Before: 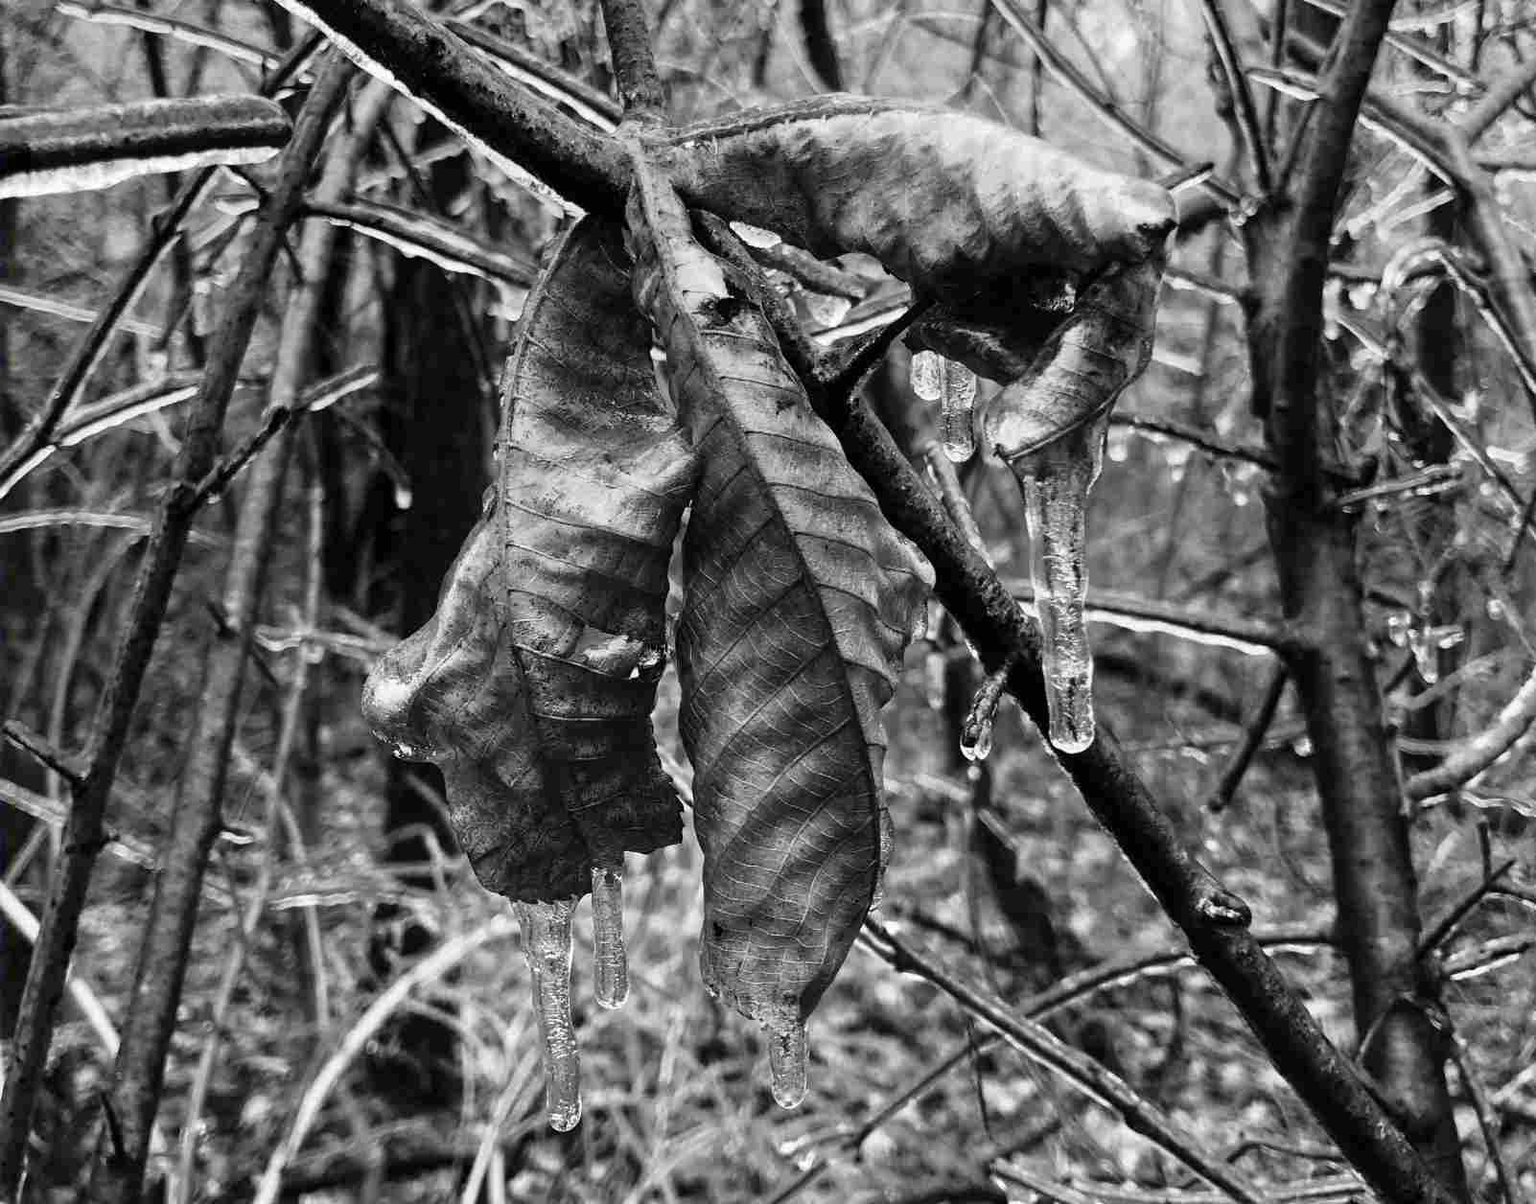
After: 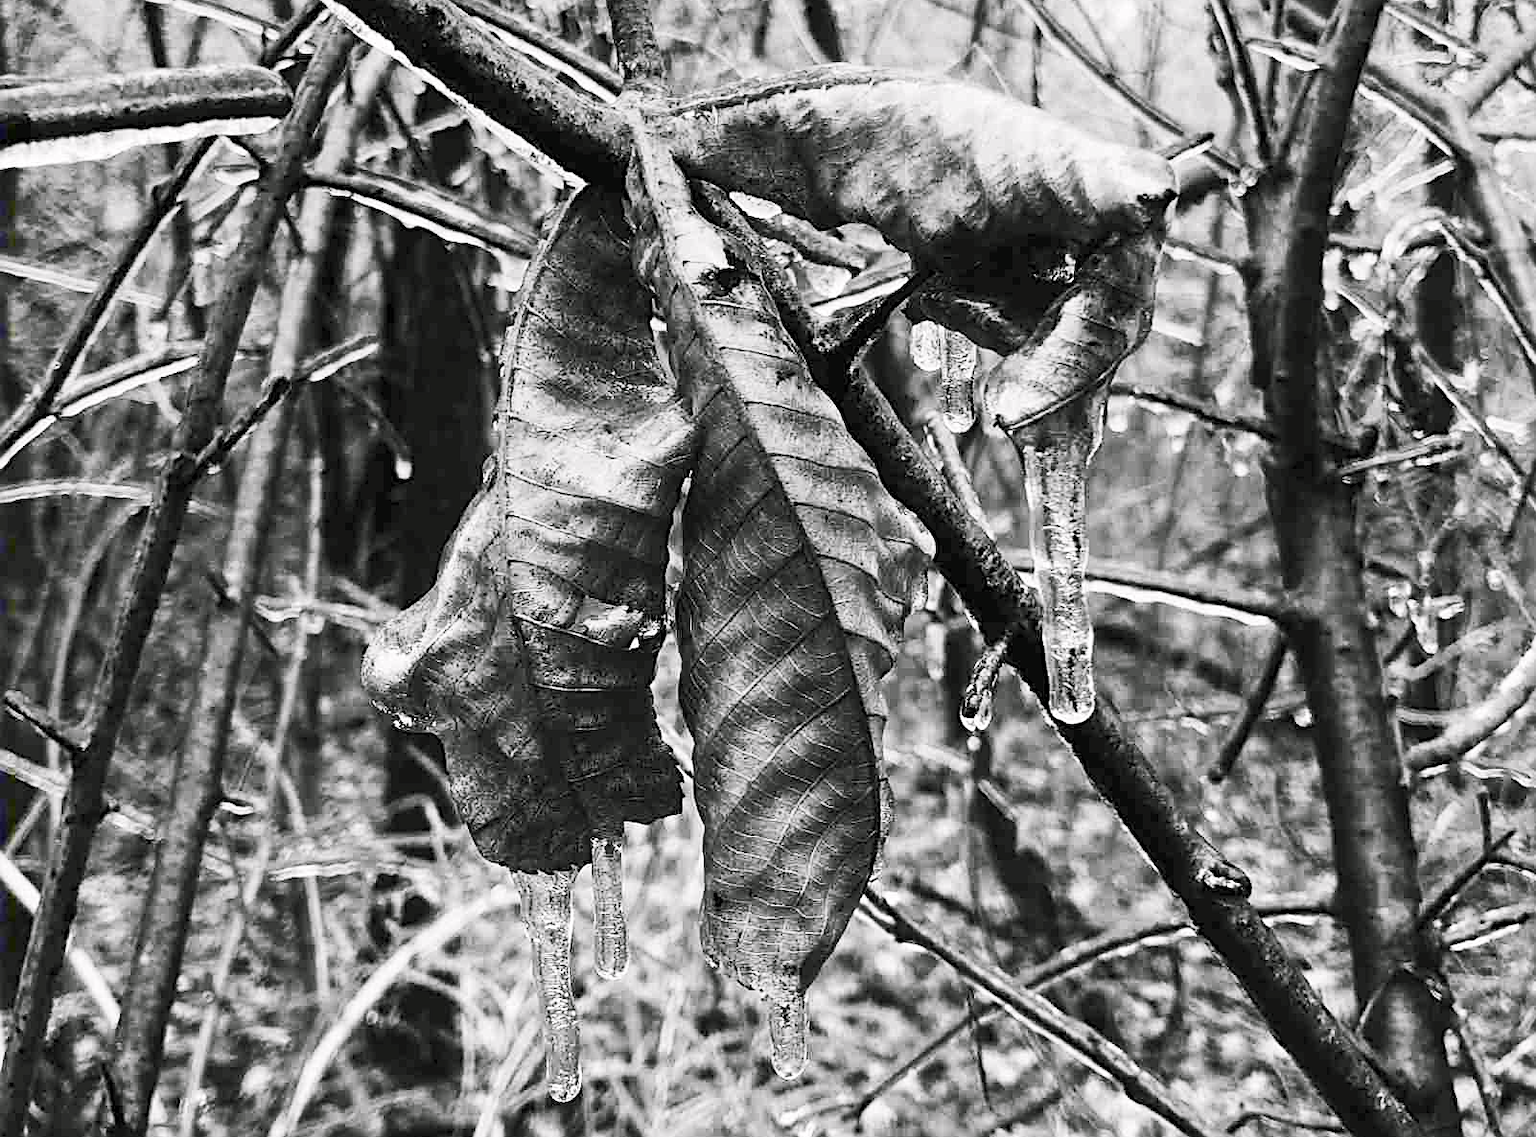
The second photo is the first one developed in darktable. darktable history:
crop and rotate: top 2.479%, bottom 3.018%
color balance rgb: shadows lift › chroma 1%, shadows lift › hue 113°, highlights gain › chroma 0.2%, highlights gain › hue 333°, perceptual saturation grading › global saturation 20%, perceptual saturation grading › highlights -50%, perceptual saturation grading › shadows 25%, contrast -30%
tone equalizer: -8 EV -1.08 EV, -7 EV -1.01 EV, -6 EV -0.867 EV, -5 EV -0.578 EV, -3 EV 0.578 EV, -2 EV 0.867 EV, -1 EV 1.01 EV, +0 EV 1.08 EV, edges refinement/feathering 500, mask exposure compensation -1.57 EV, preserve details no
contrast brightness saturation: contrast 0.2, brightness 0.15, saturation 0.14
sharpen: on, module defaults
